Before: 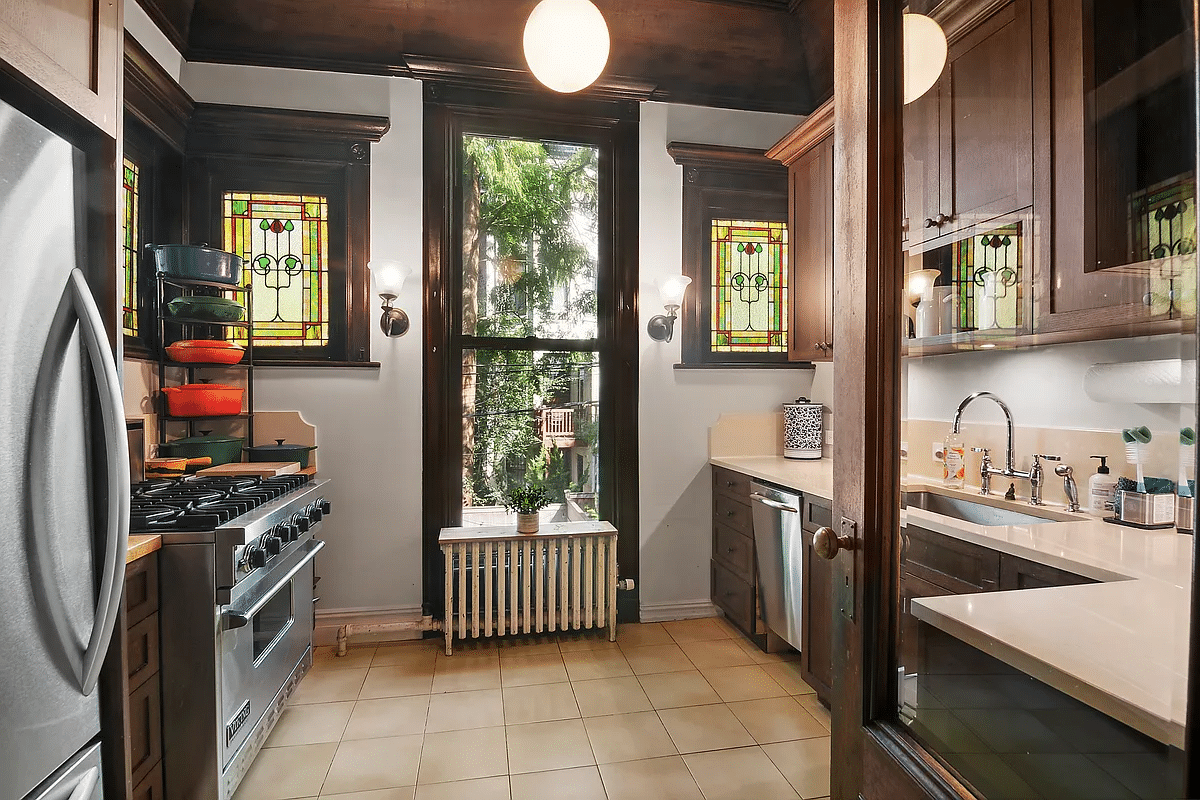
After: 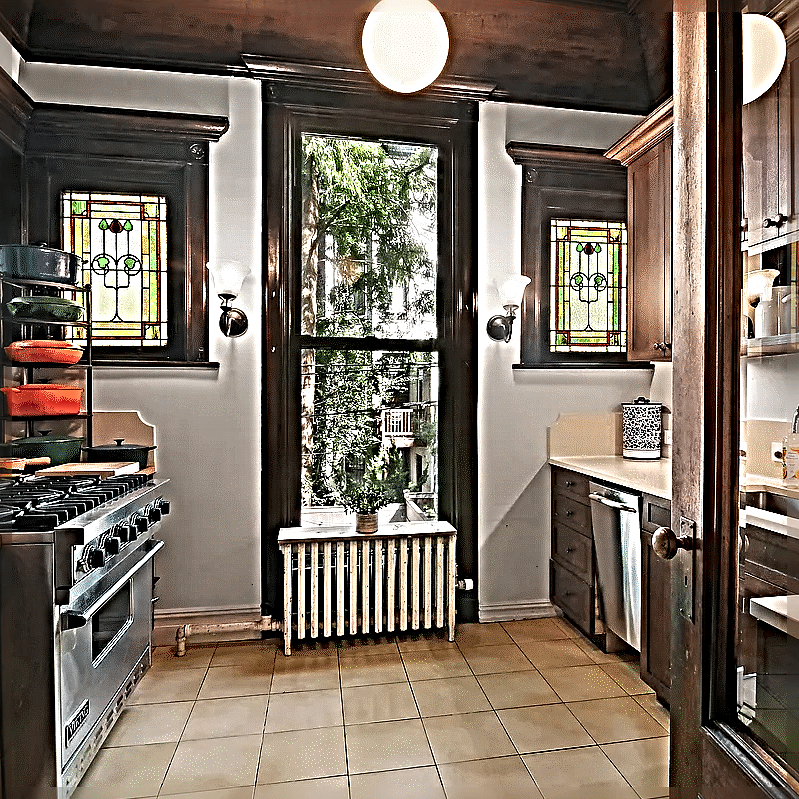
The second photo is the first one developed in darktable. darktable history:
crop and rotate: left 13.464%, right 19.948%
tone equalizer: on, module defaults
sharpen: radius 6.251, amount 1.797, threshold 0.242
